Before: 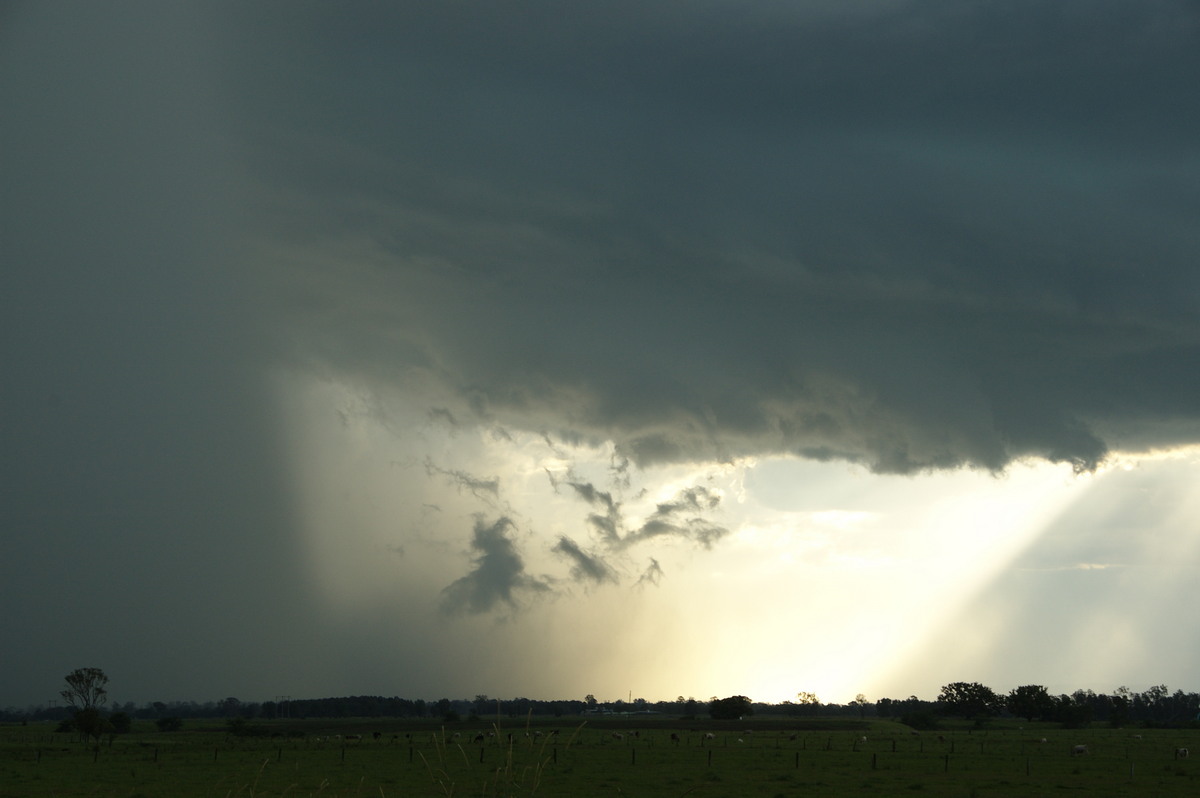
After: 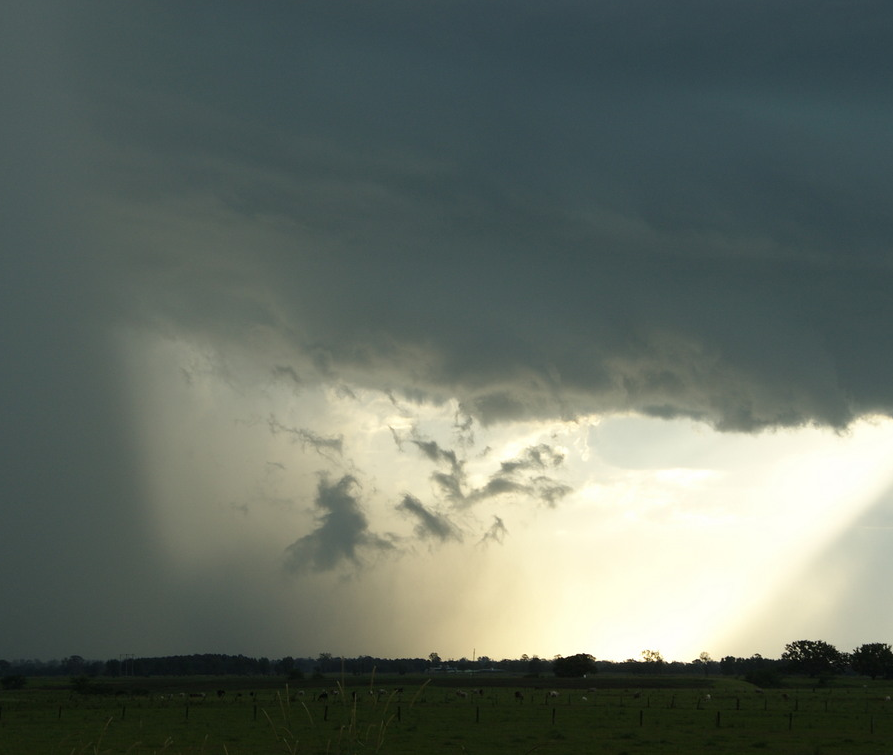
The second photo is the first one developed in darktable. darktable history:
crop and rotate: left 13.041%, top 5.348%, right 12.541%
